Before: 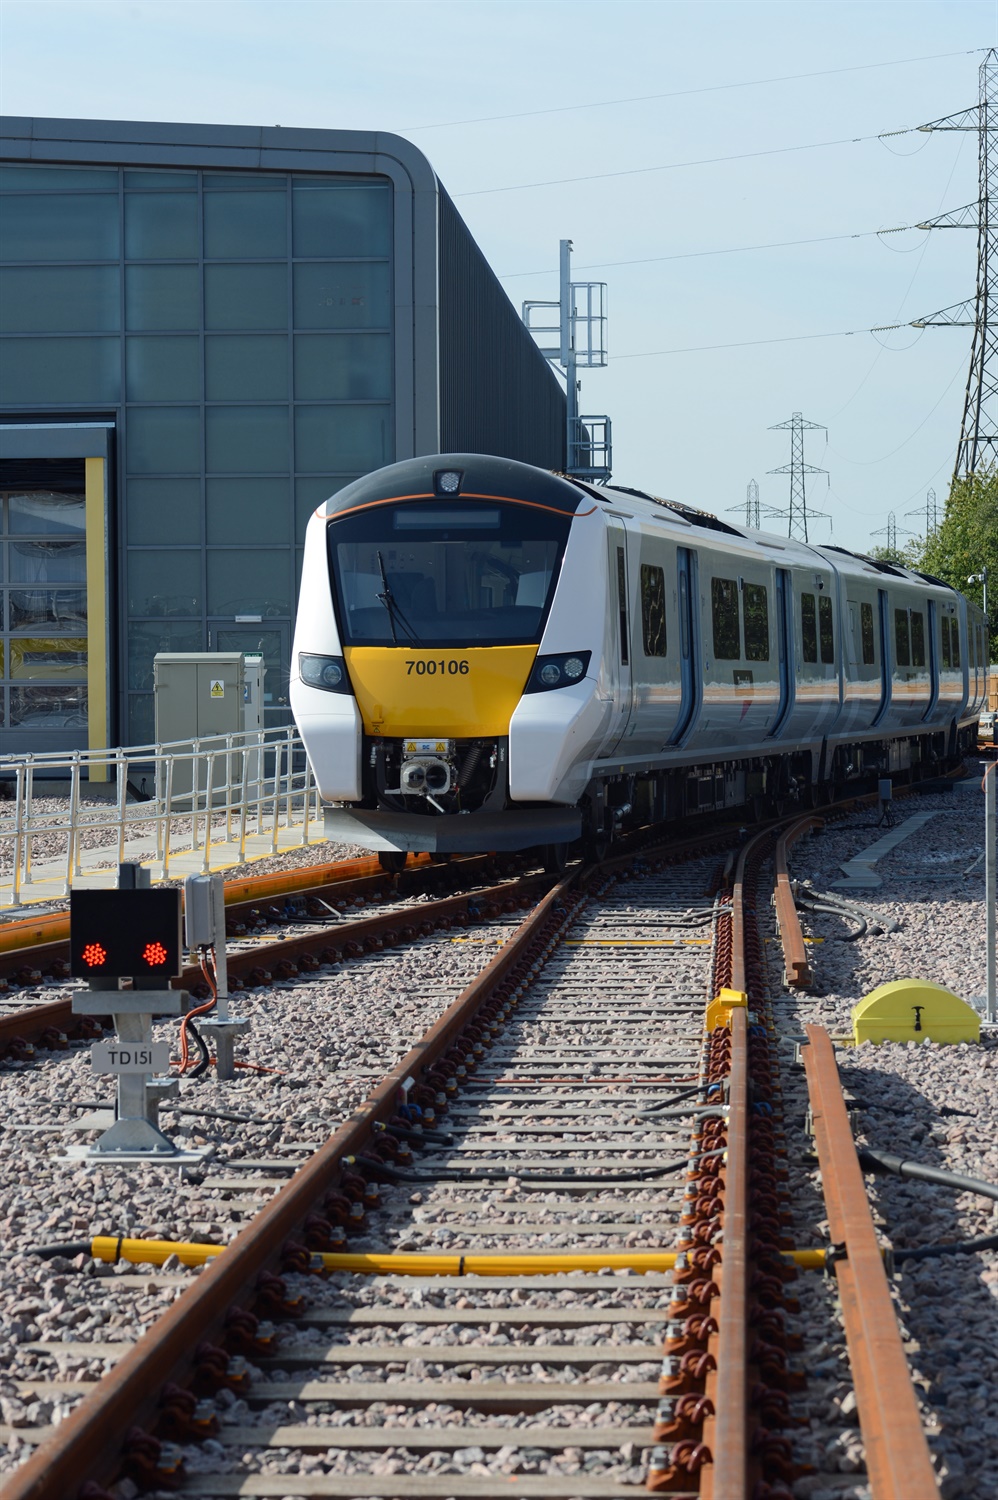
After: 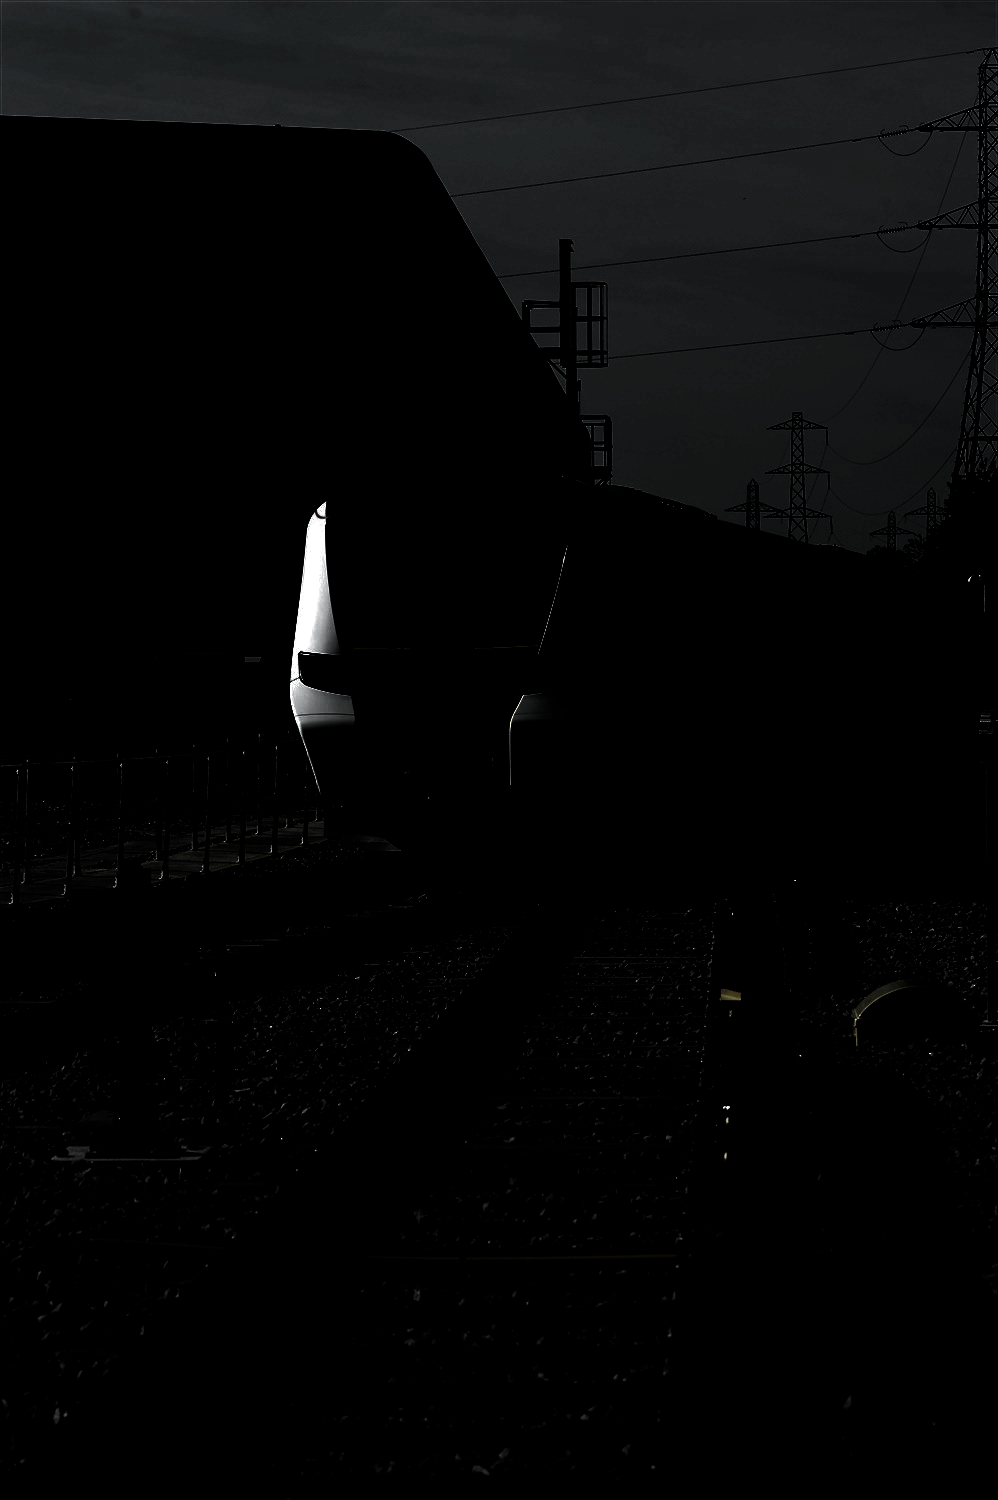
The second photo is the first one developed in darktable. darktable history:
levels: levels [0.721, 0.937, 0.997]
shadows and highlights: shadows 10, white point adjustment 1, highlights -40
